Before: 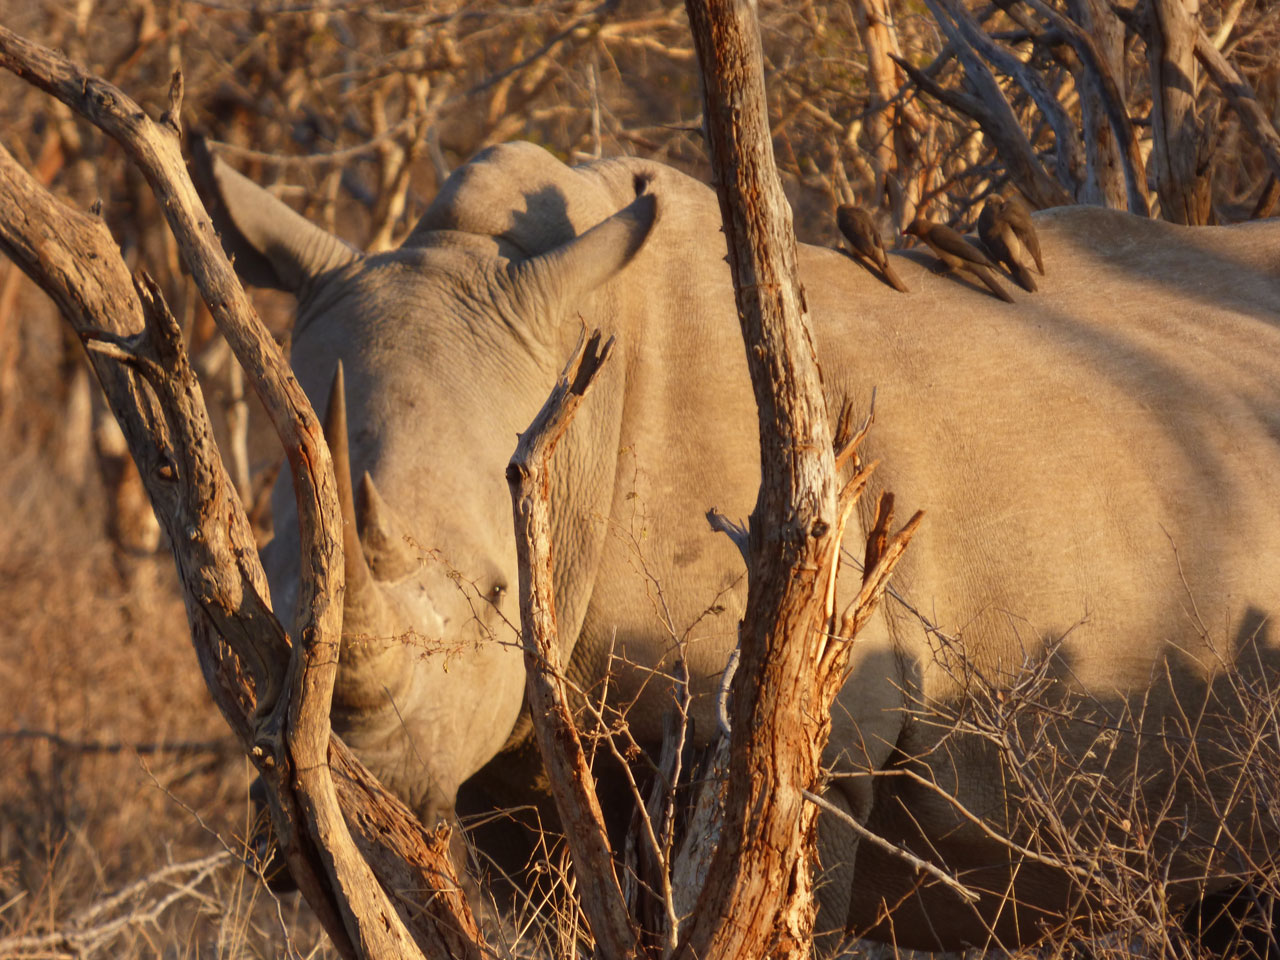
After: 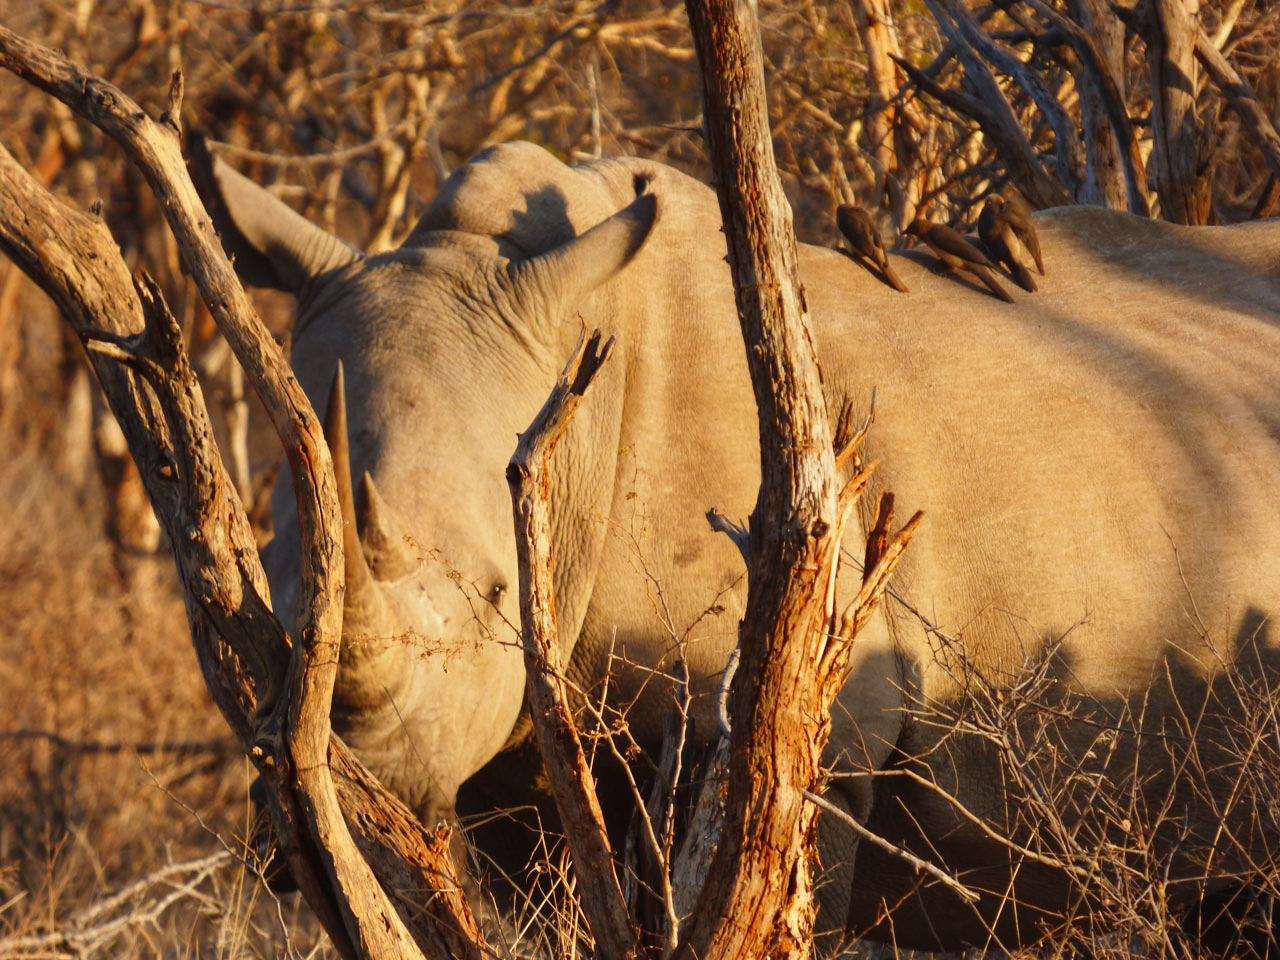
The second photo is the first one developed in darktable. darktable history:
tone curve: curves: ch0 [(0, 0.011) (0.139, 0.106) (0.295, 0.271) (0.499, 0.523) (0.739, 0.782) (0.857, 0.879) (1, 0.967)]; ch1 [(0, 0) (0.291, 0.229) (0.394, 0.365) (0.469, 0.456) (0.495, 0.497) (0.524, 0.53) (0.588, 0.62) (0.725, 0.779) (1, 1)]; ch2 [(0, 0) (0.125, 0.089) (0.35, 0.317) (0.437, 0.42) (0.502, 0.499) (0.537, 0.551) (0.613, 0.636) (1, 1)], preserve colors none
color correction: highlights b* 2.95
